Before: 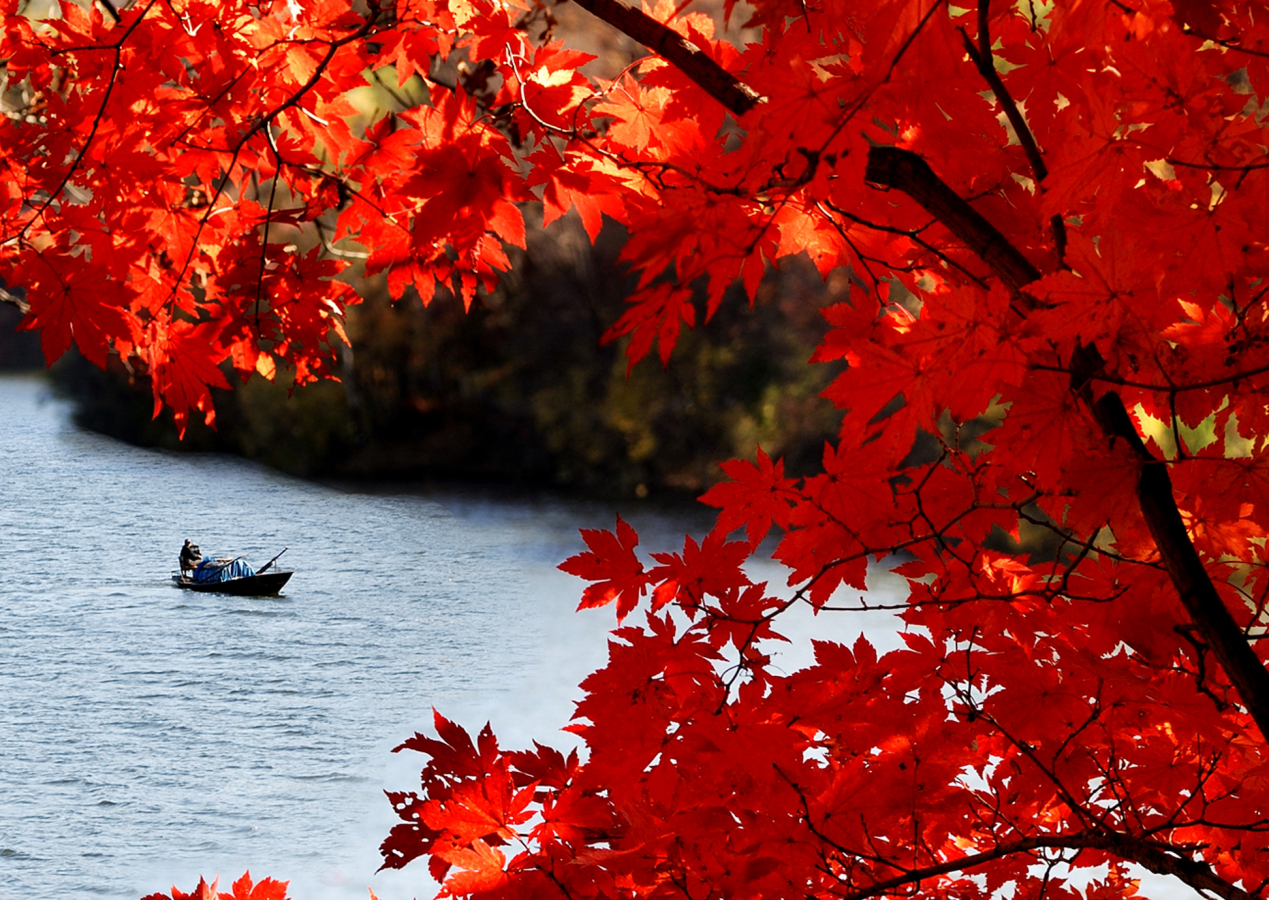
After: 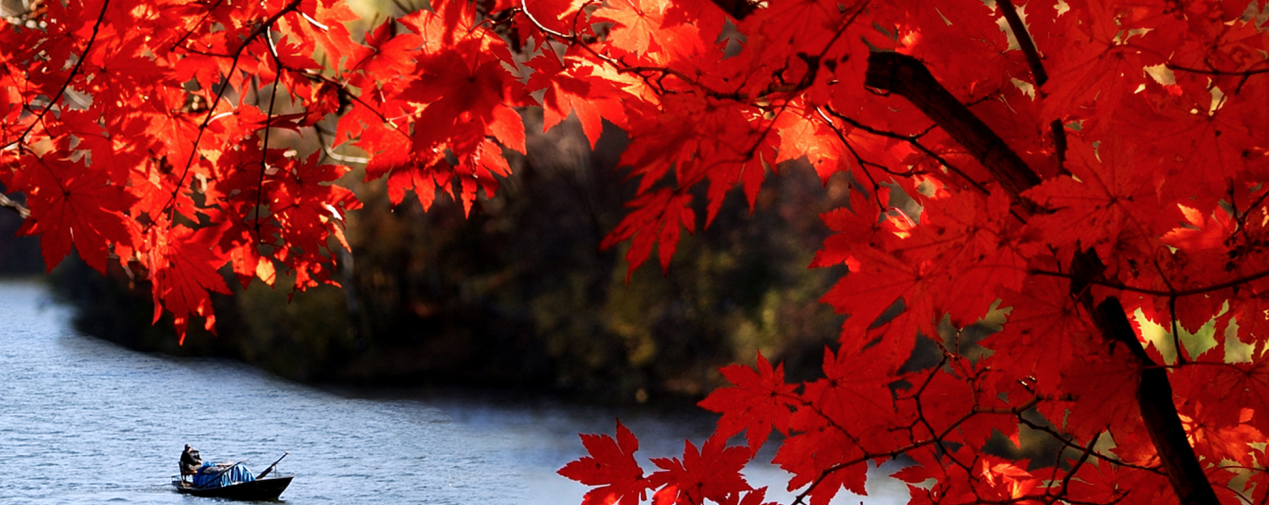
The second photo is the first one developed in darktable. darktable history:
color calibration: illuminant as shot in camera, x 0.358, y 0.373, temperature 4628.91 K
crop and rotate: top 10.605%, bottom 33.274%
